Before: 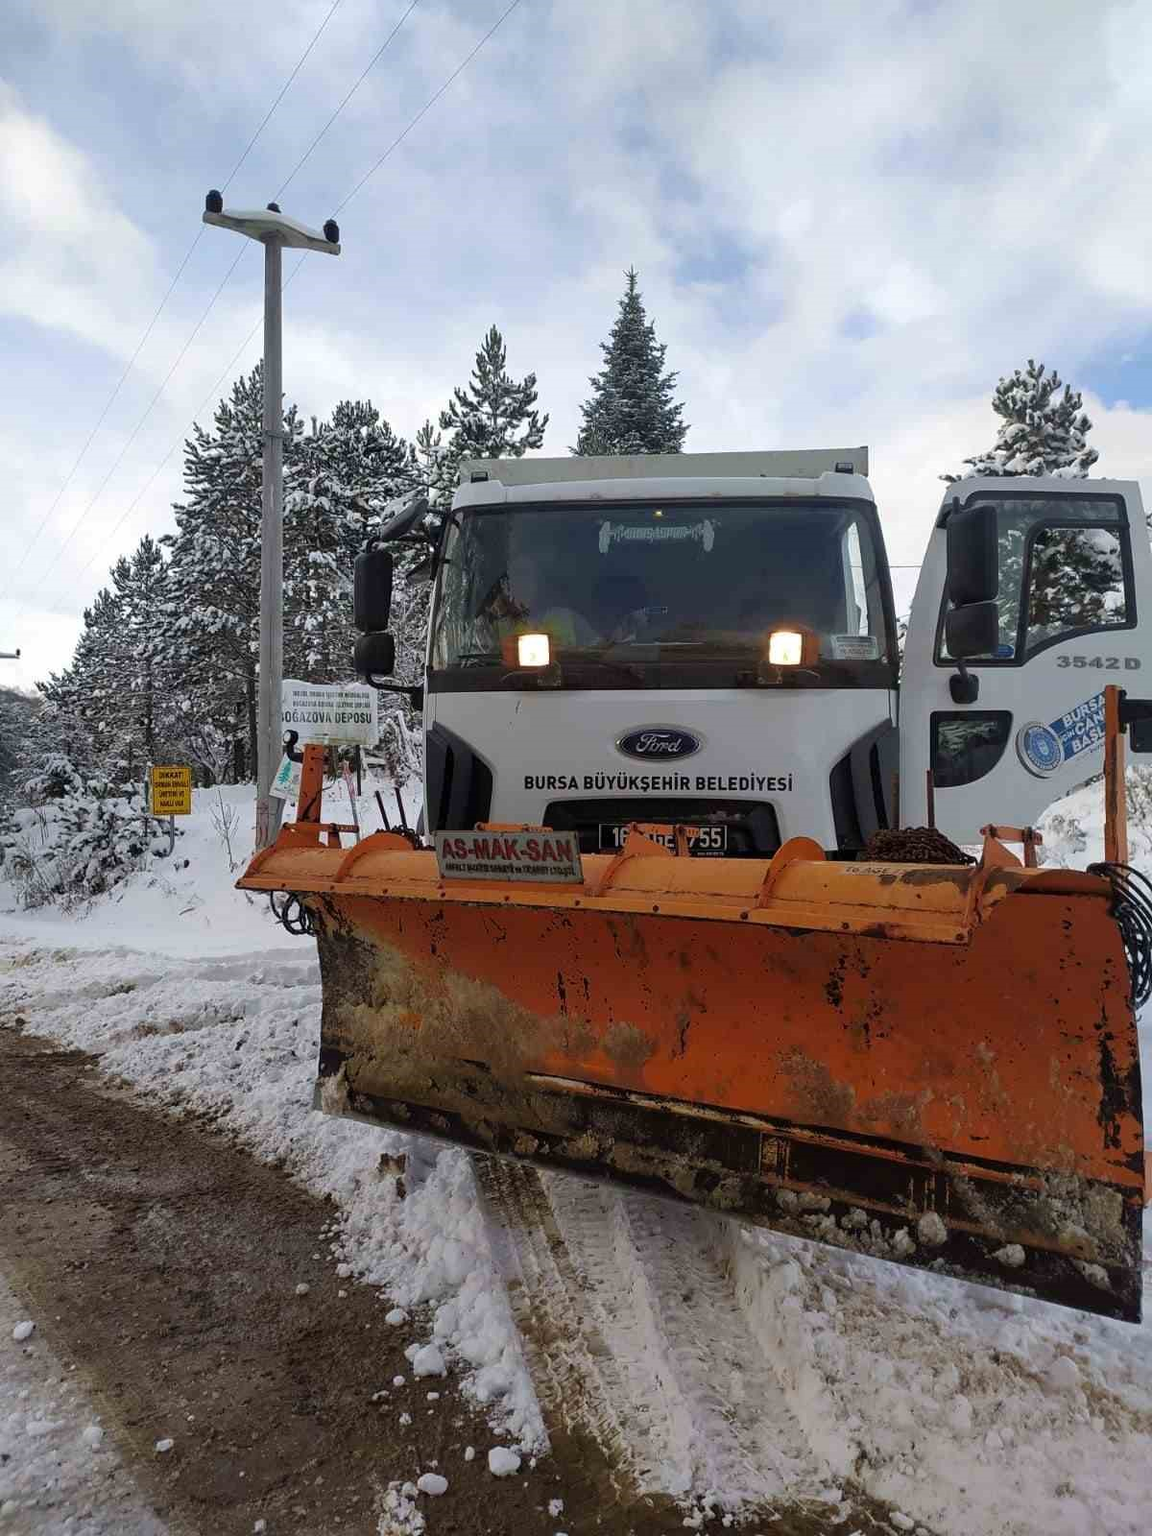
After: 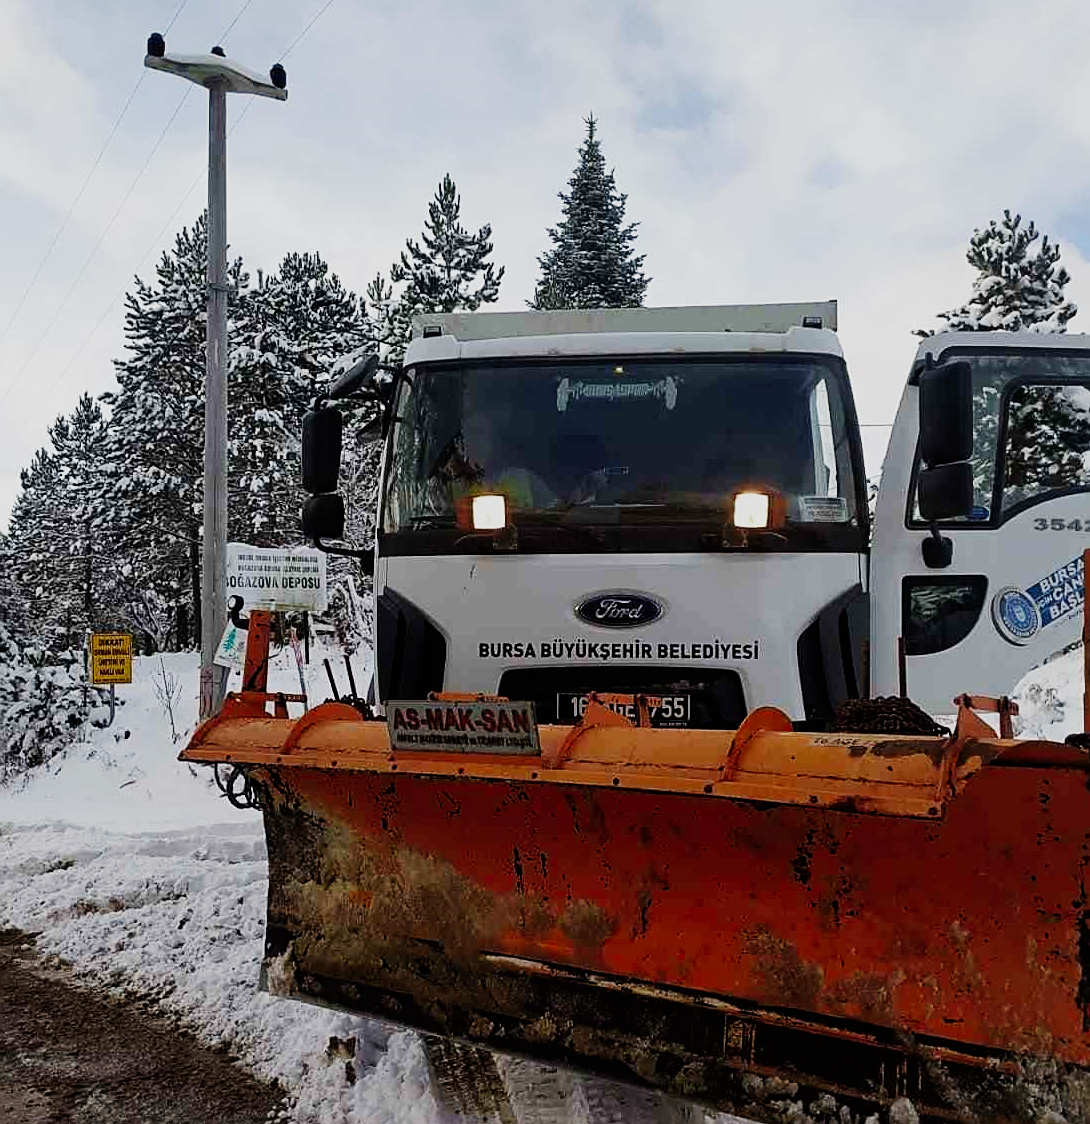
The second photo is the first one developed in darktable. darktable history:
sharpen: on, module defaults
crop: left 5.596%, top 10.314%, right 3.534%, bottom 19.395%
sigmoid: contrast 1.7, skew -0.2, preserve hue 0%, red attenuation 0.1, red rotation 0.035, green attenuation 0.1, green rotation -0.017, blue attenuation 0.15, blue rotation -0.052, base primaries Rec2020
